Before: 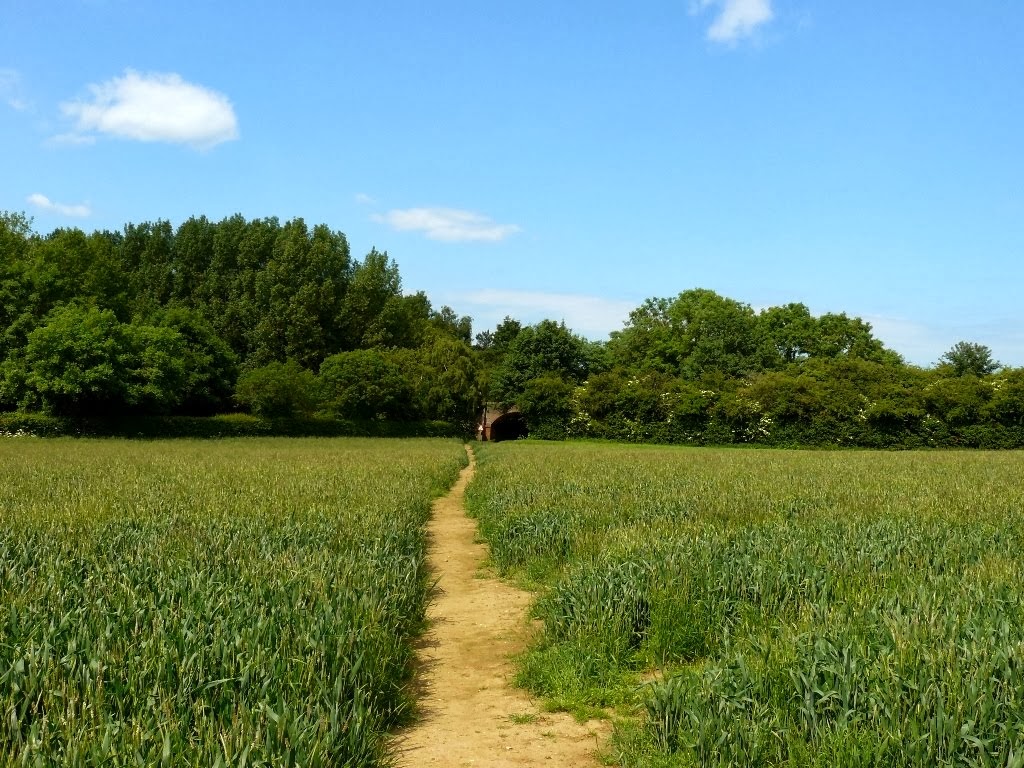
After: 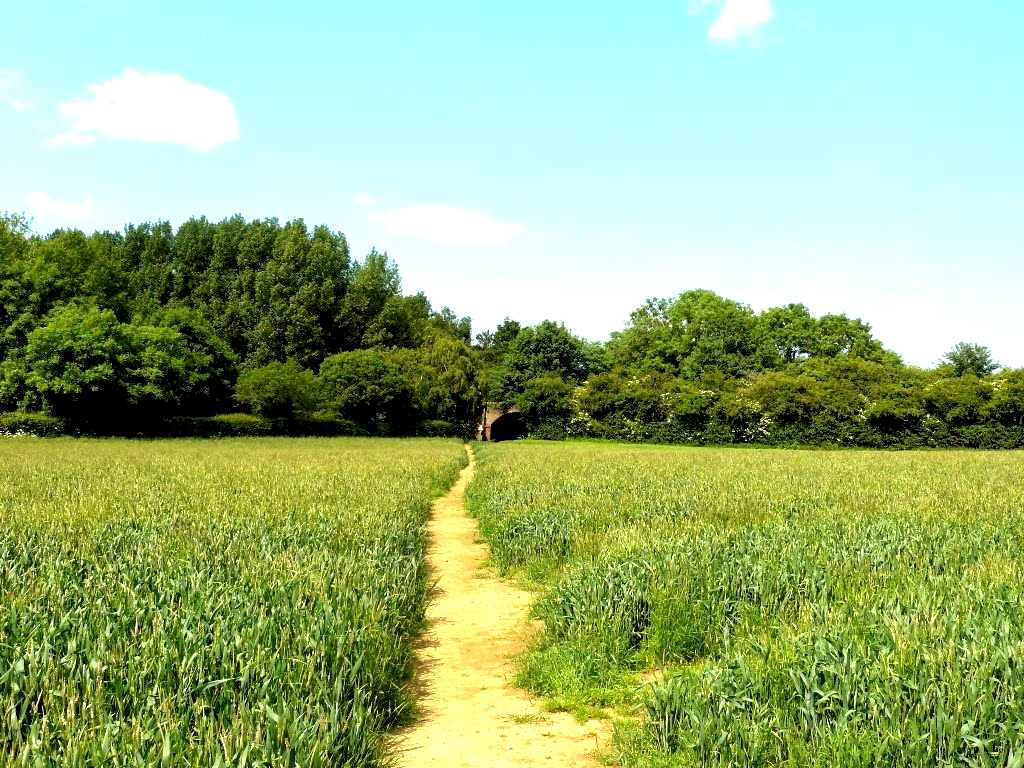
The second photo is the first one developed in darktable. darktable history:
exposure: black level correction 0.001, exposure 0.955 EV, compensate exposure bias true, compensate highlight preservation false
rgb levels: levels [[0.01, 0.419, 0.839], [0, 0.5, 1], [0, 0.5, 1]]
